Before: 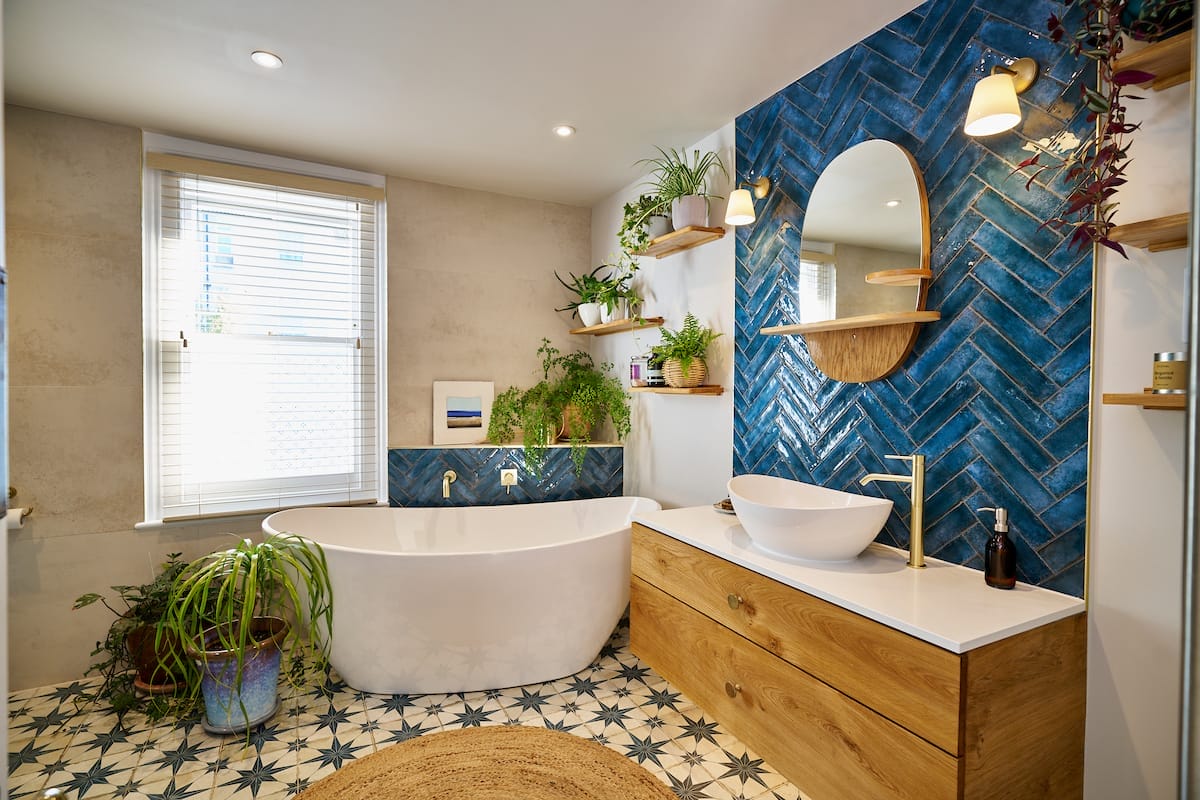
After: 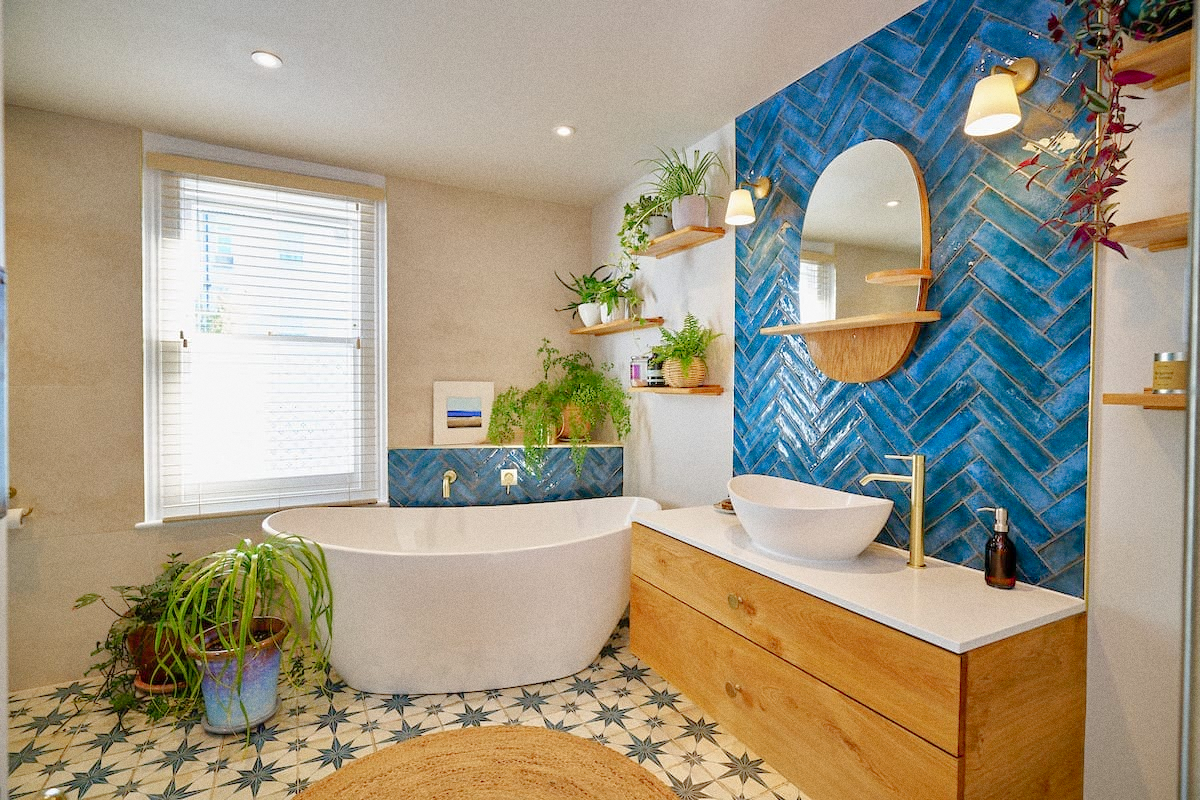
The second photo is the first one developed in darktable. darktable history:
grain: coarseness 3.21 ISO
tone curve: curves: ch0 [(0, 0) (0.004, 0.008) (0.077, 0.156) (0.169, 0.29) (0.774, 0.774) (1, 1)], color space Lab, linked channels, preserve colors none
